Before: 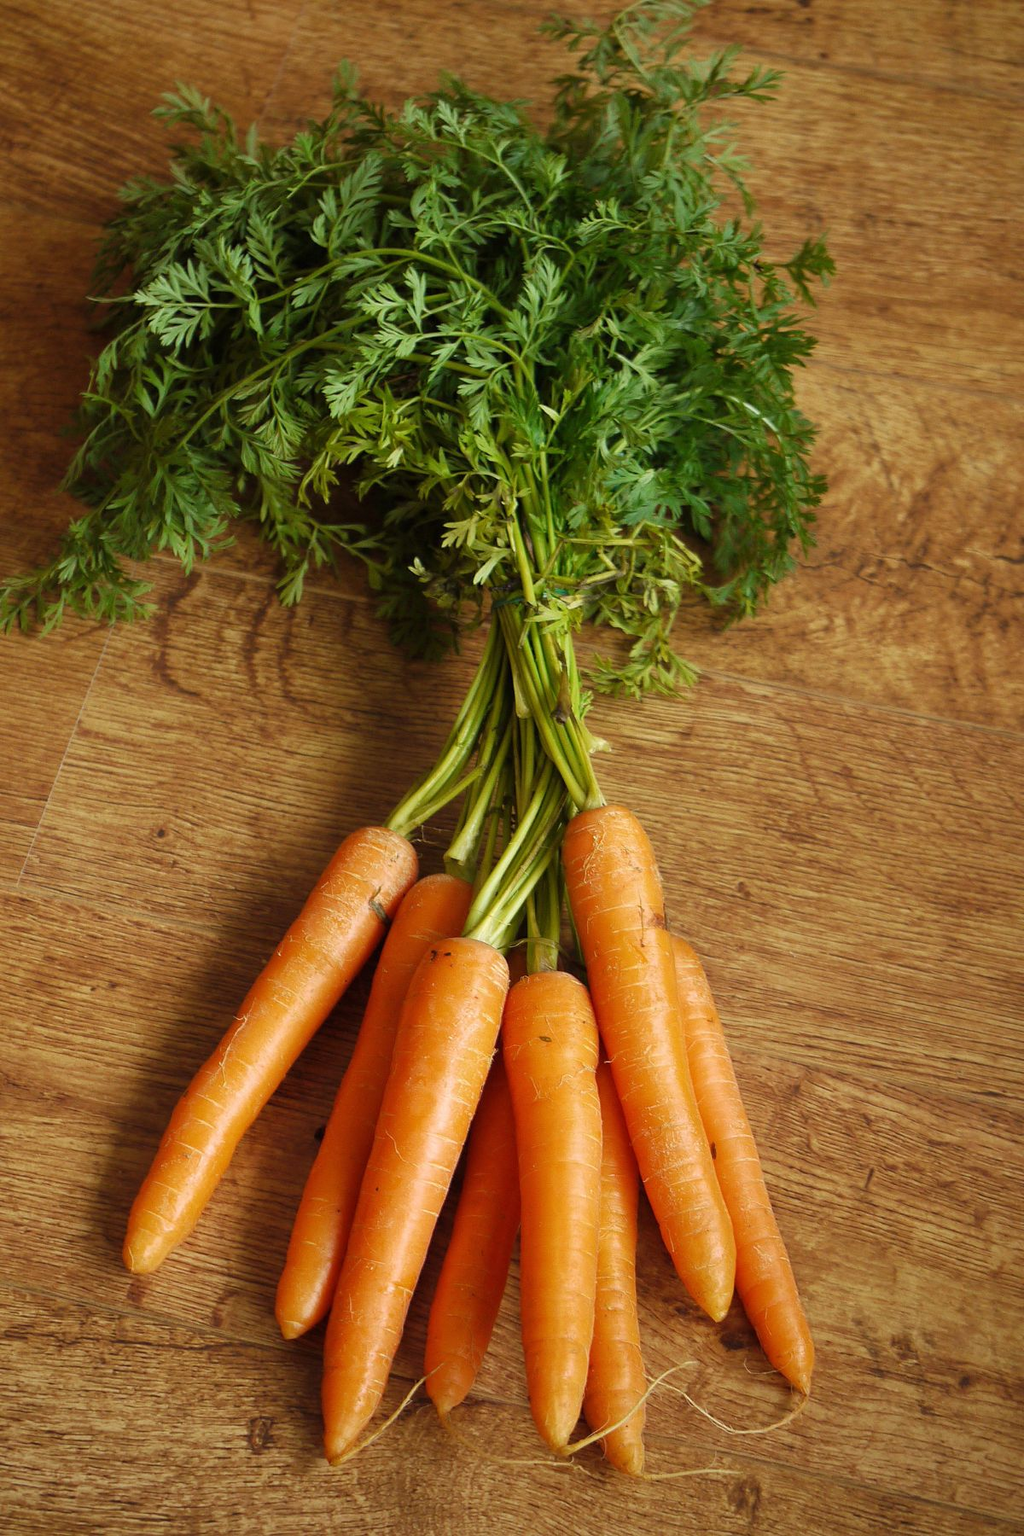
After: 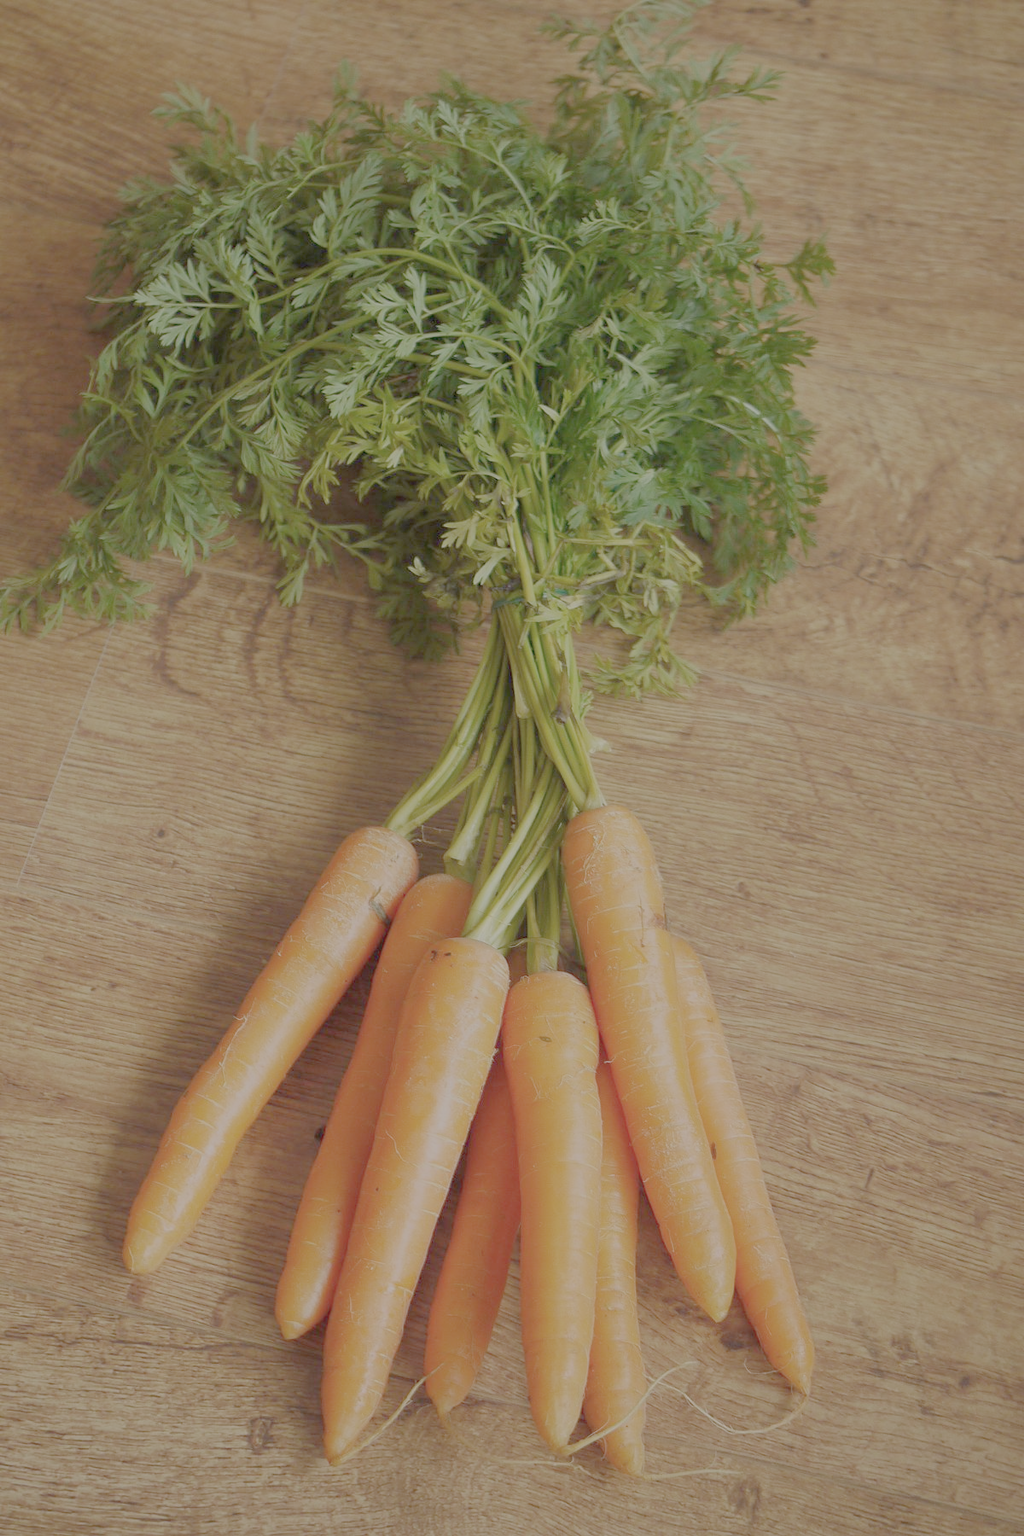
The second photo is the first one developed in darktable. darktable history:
exposure: black level correction 0, exposure -0.721 EV
color zones: curves: ch0 [(0.25, 0.5) (0.636, 0.25) (0.75, 0.5)]
color balance rgb: perceptual saturation grading › global saturation -27.94%, hue shift -2.27°, contrast -21.26%
